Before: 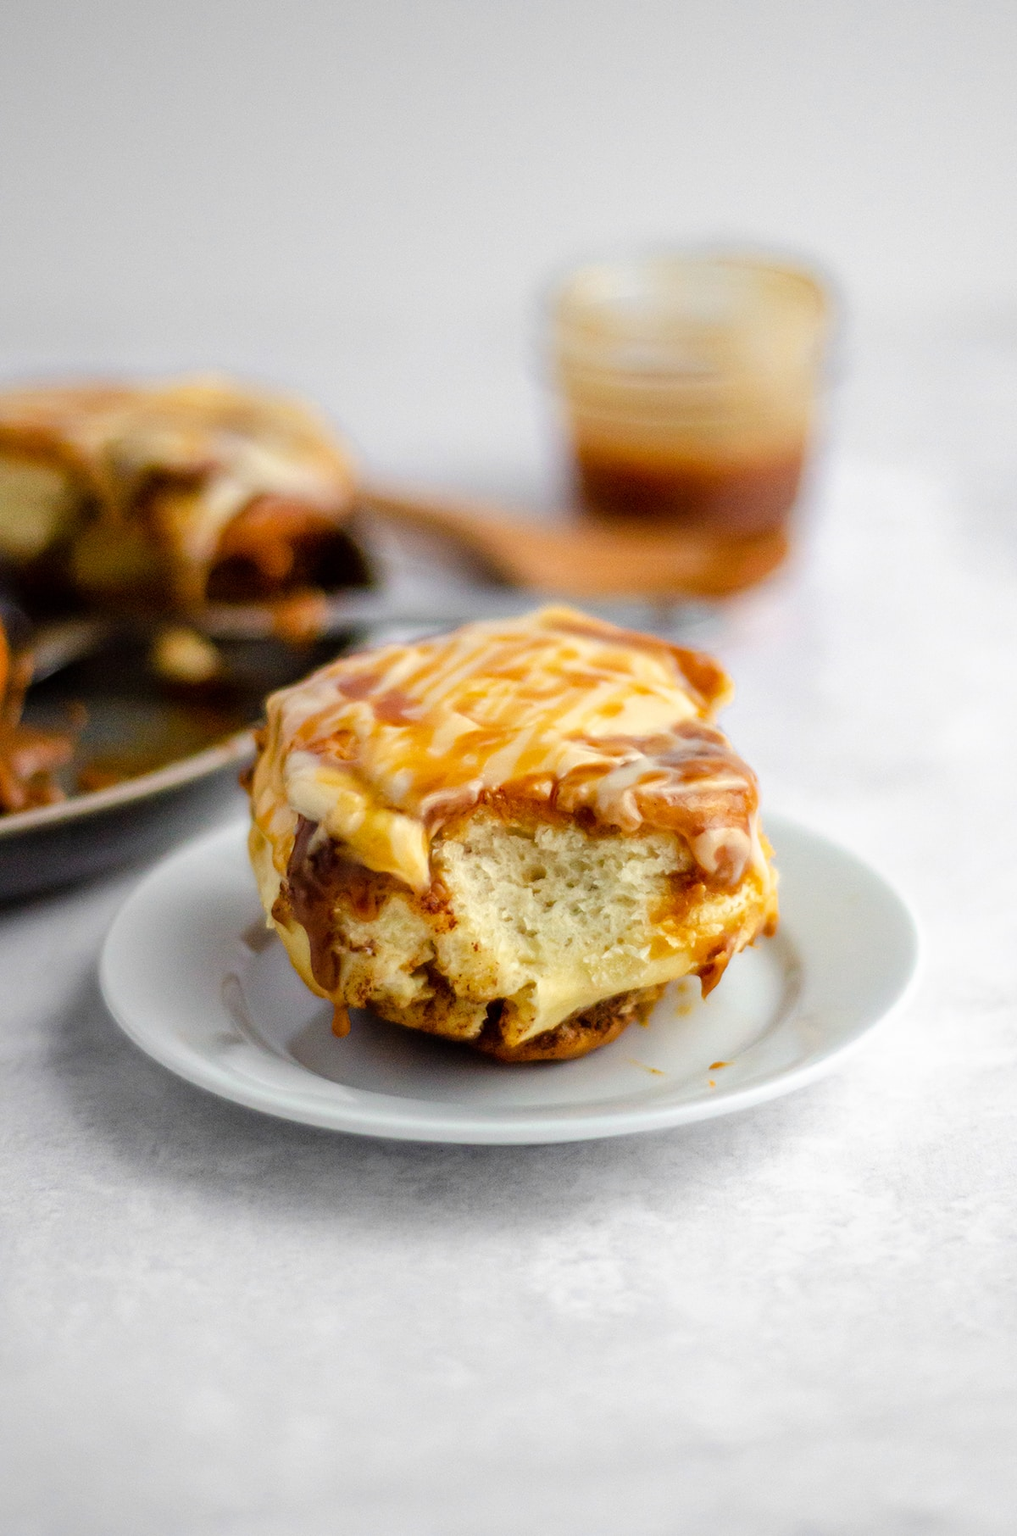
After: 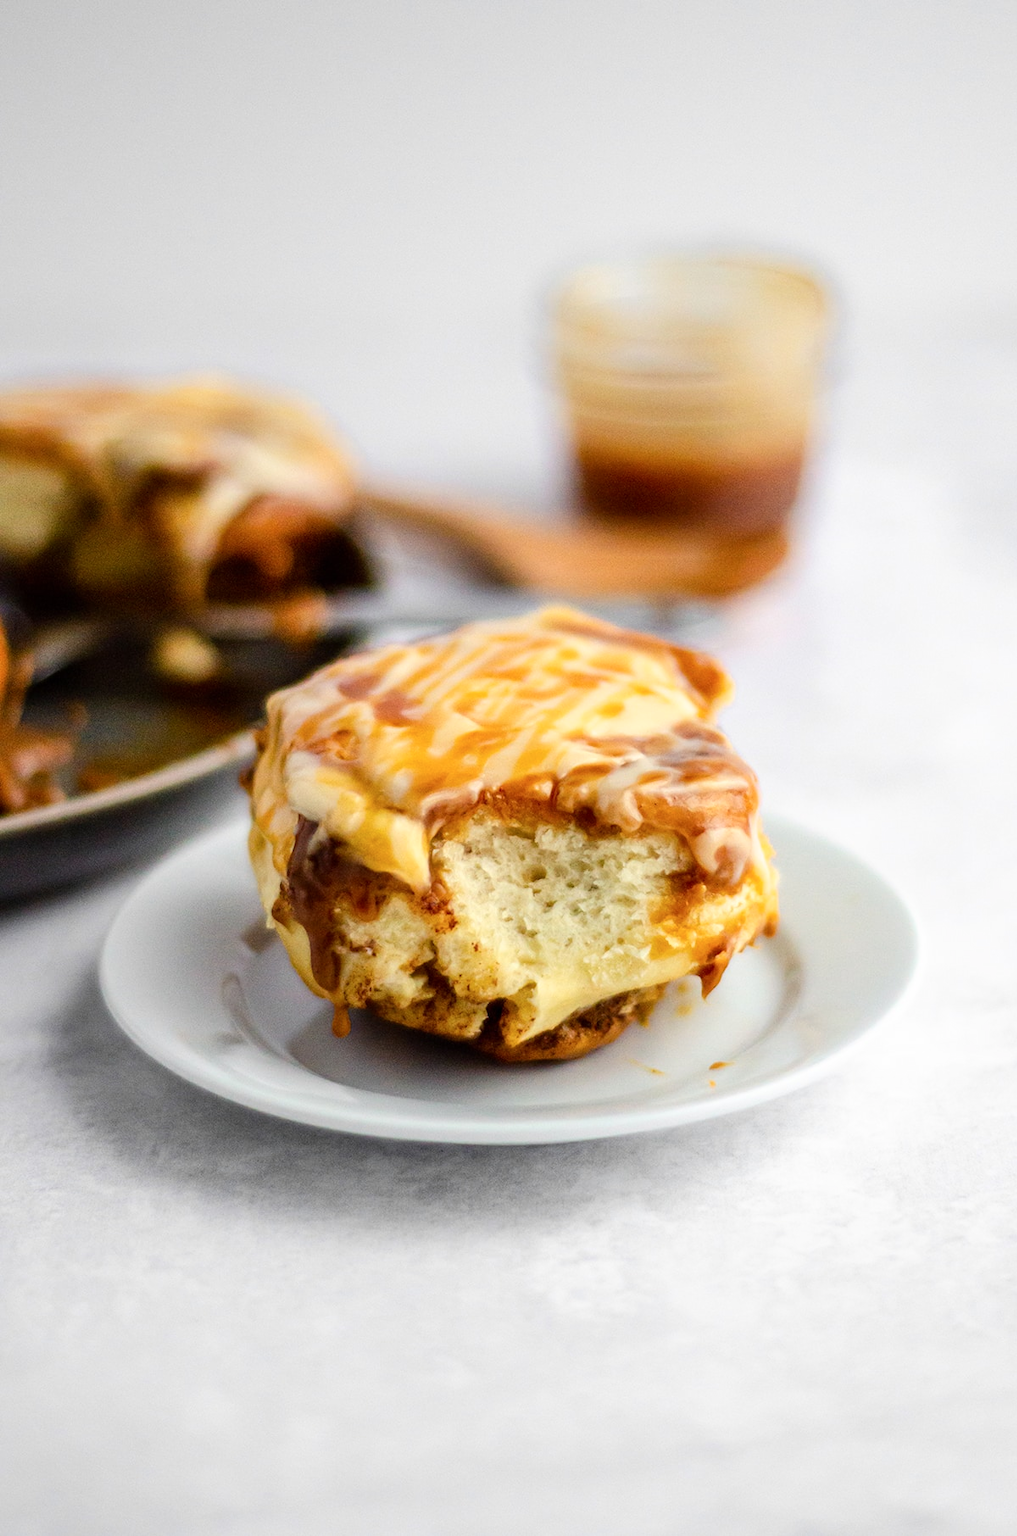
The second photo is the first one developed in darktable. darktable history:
contrast brightness saturation: contrast 0.154, brightness 0.042
